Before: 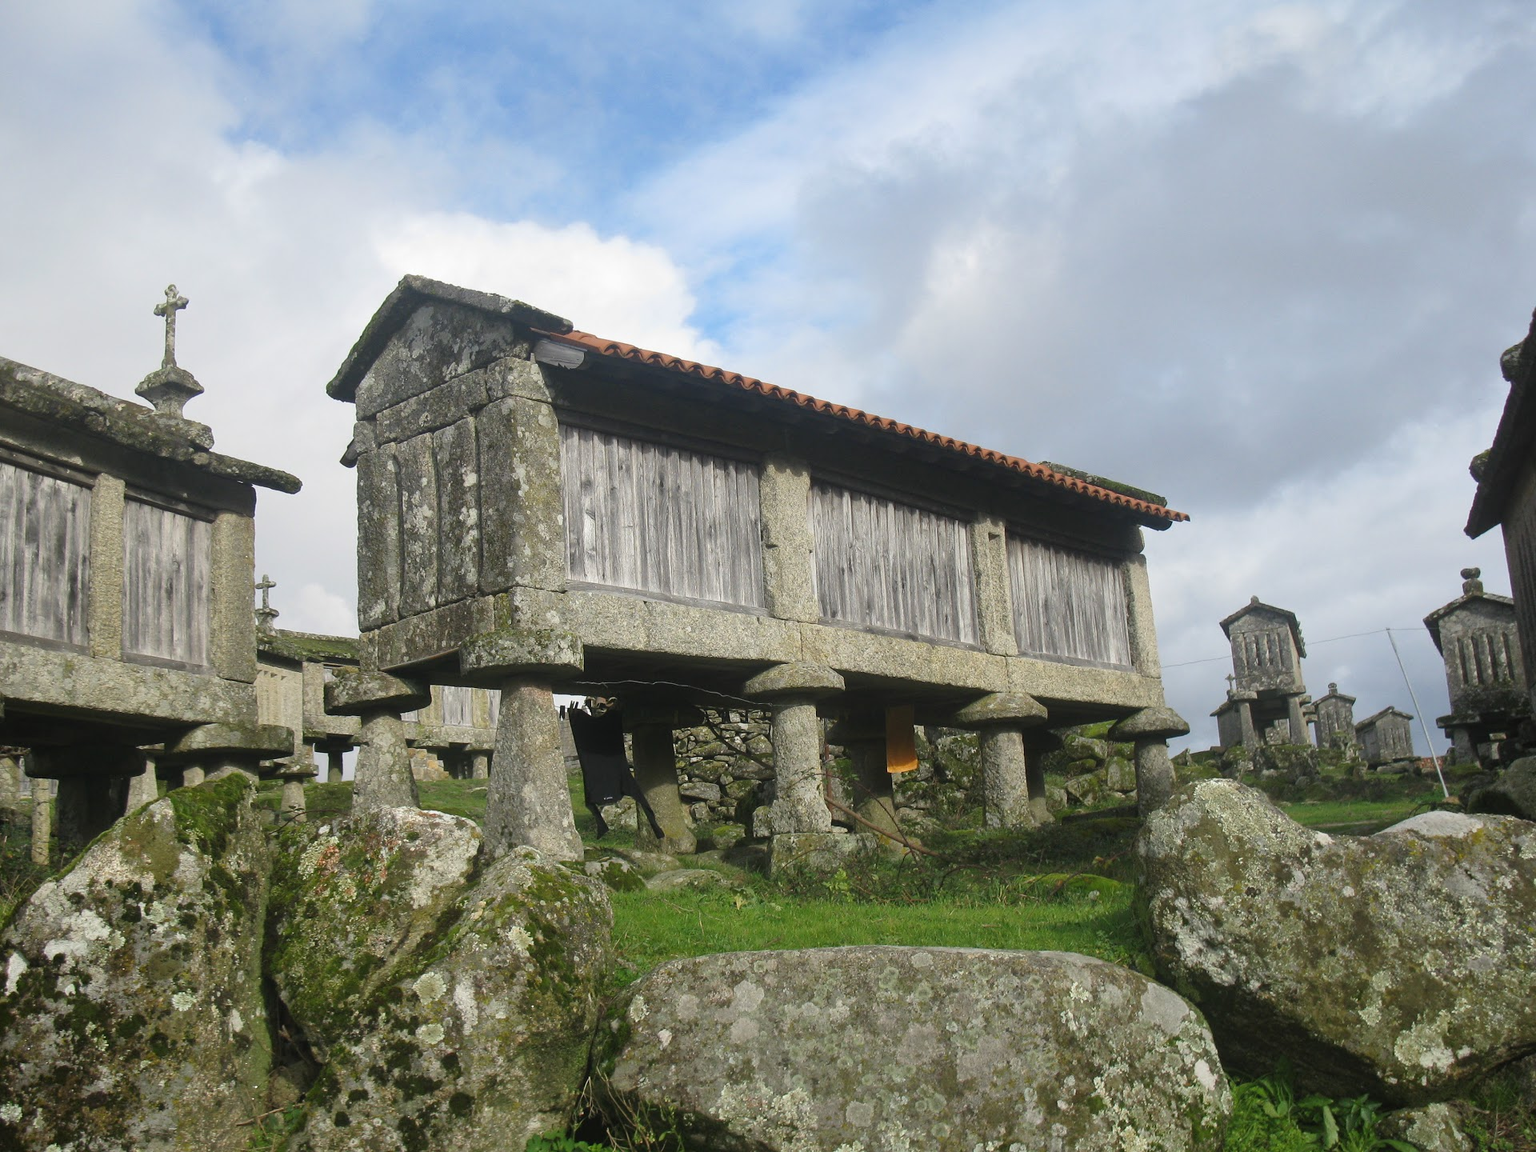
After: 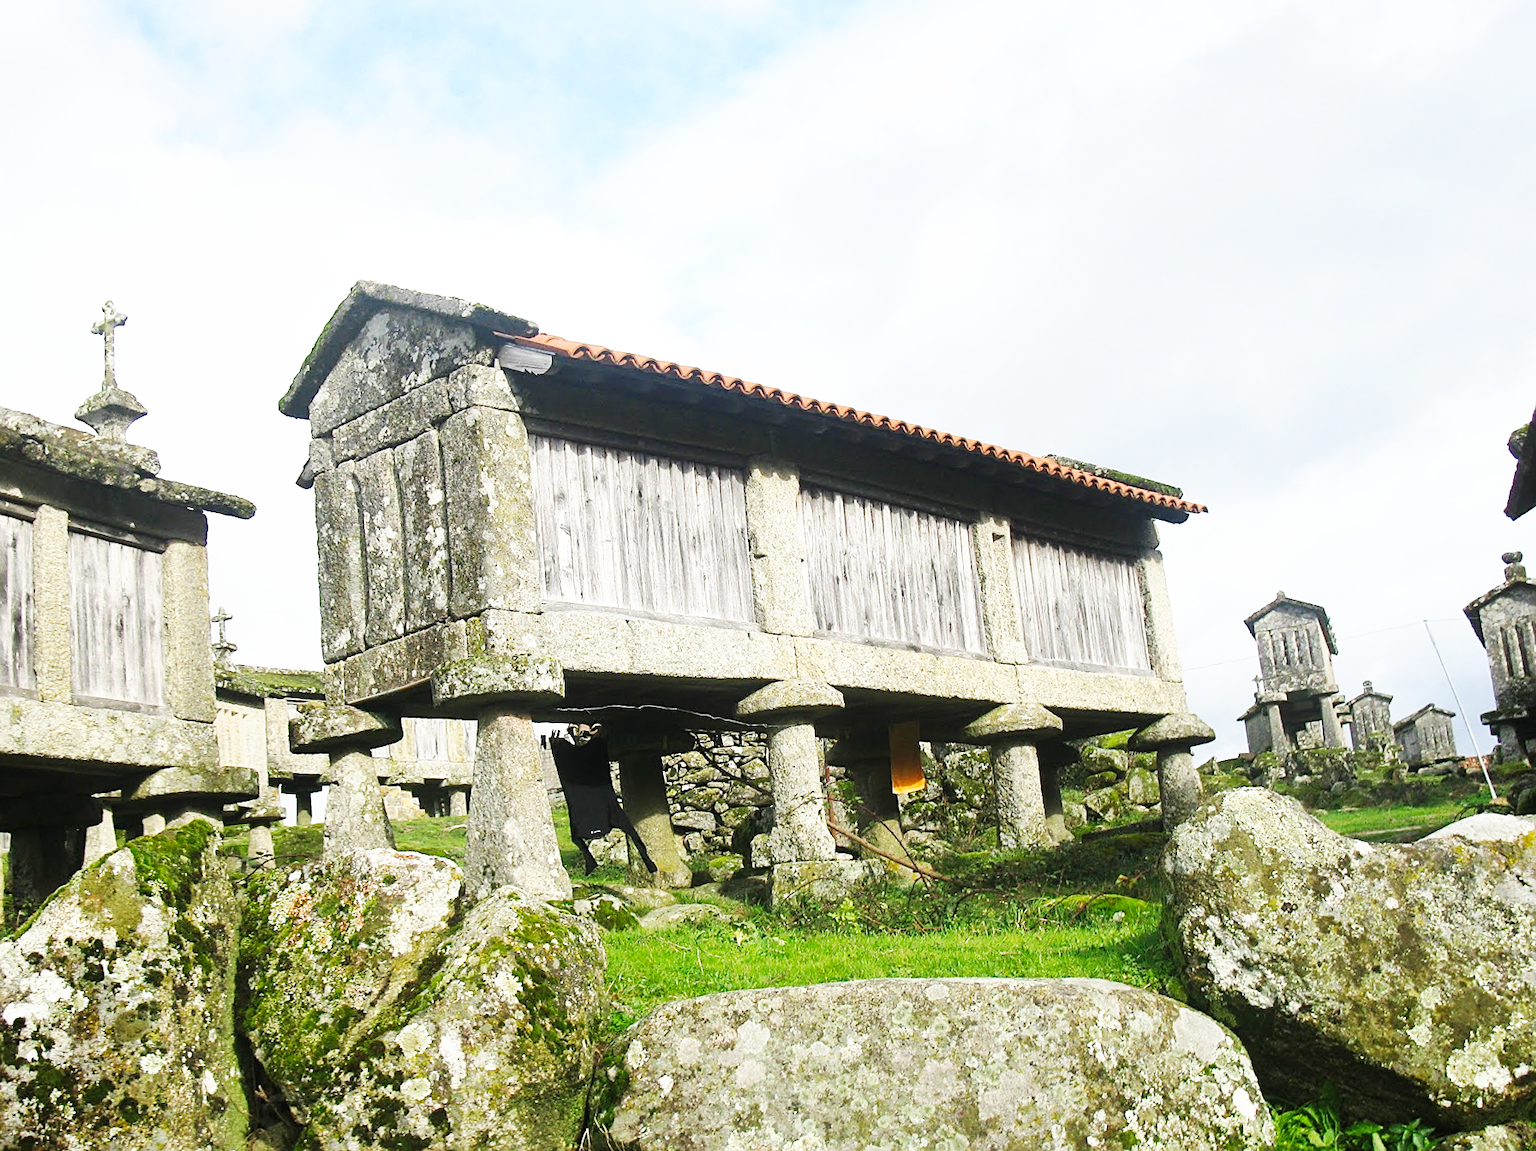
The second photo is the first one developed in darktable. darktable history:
crop: left 1.743%, right 0.268%, bottom 2.011%
white balance: emerald 1
sharpen: on, module defaults
base curve: curves: ch0 [(0, 0) (0.007, 0.004) (0.027, 0.03) (0.046, 0.07) (0.207, 0.54) (0.442, 0.872) (0.673, 0.972) (1, 1)], preserve colors none
exposure: exposure 0.2 EV, compensate highlight preservation false
rotate and perspective: rotation -2.12°, lens shift (vertical) 0.009, lens shift (horizontal) -0.008, automatic cropping original format, crop left 0.036, crop right 0.964, crop top 0.05, crop bottom 0.959
